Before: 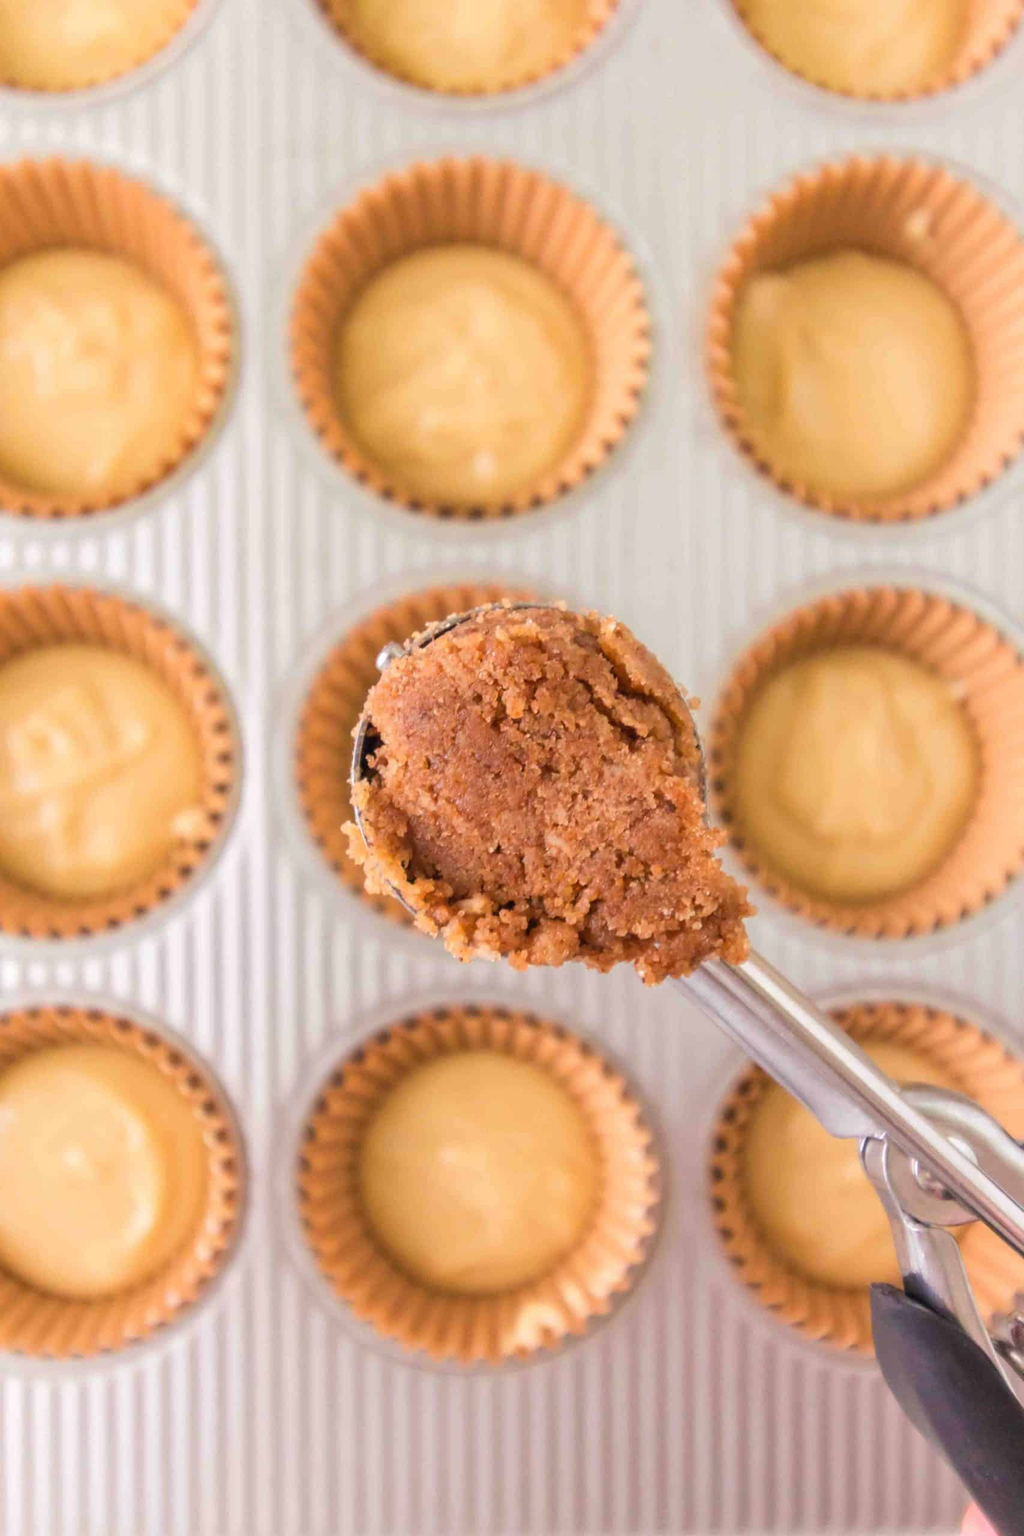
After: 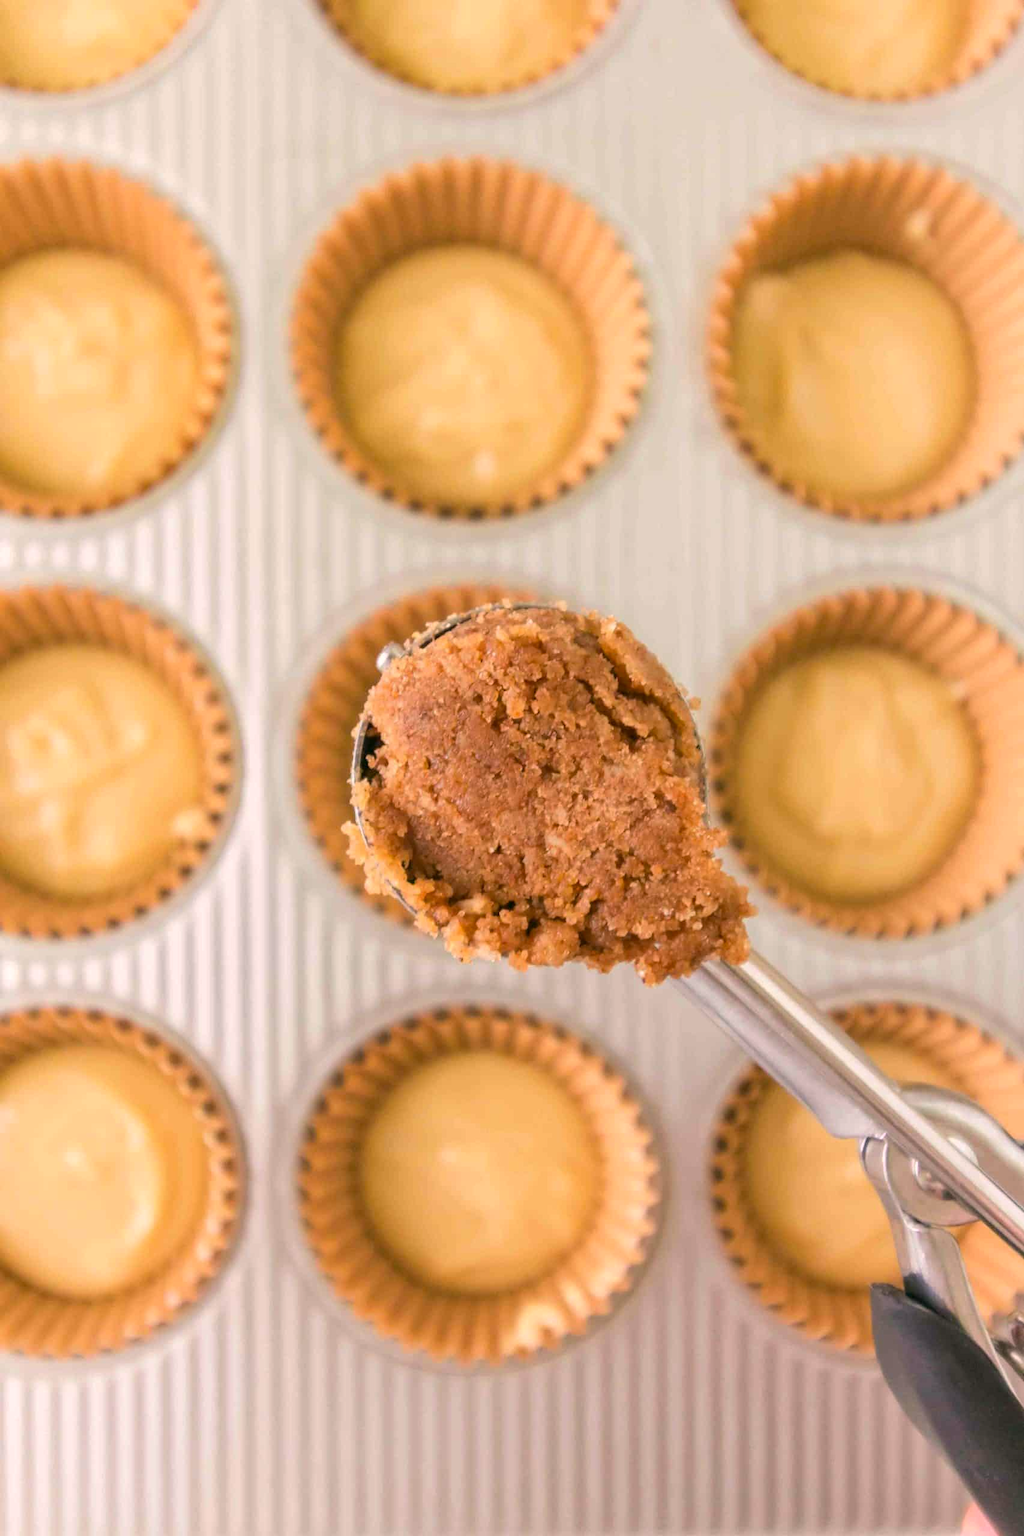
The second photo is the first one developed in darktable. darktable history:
color correction: highlights a* 4.17, highlights b* 4.91, shadows a* -7.61, shadows b* 4.9
